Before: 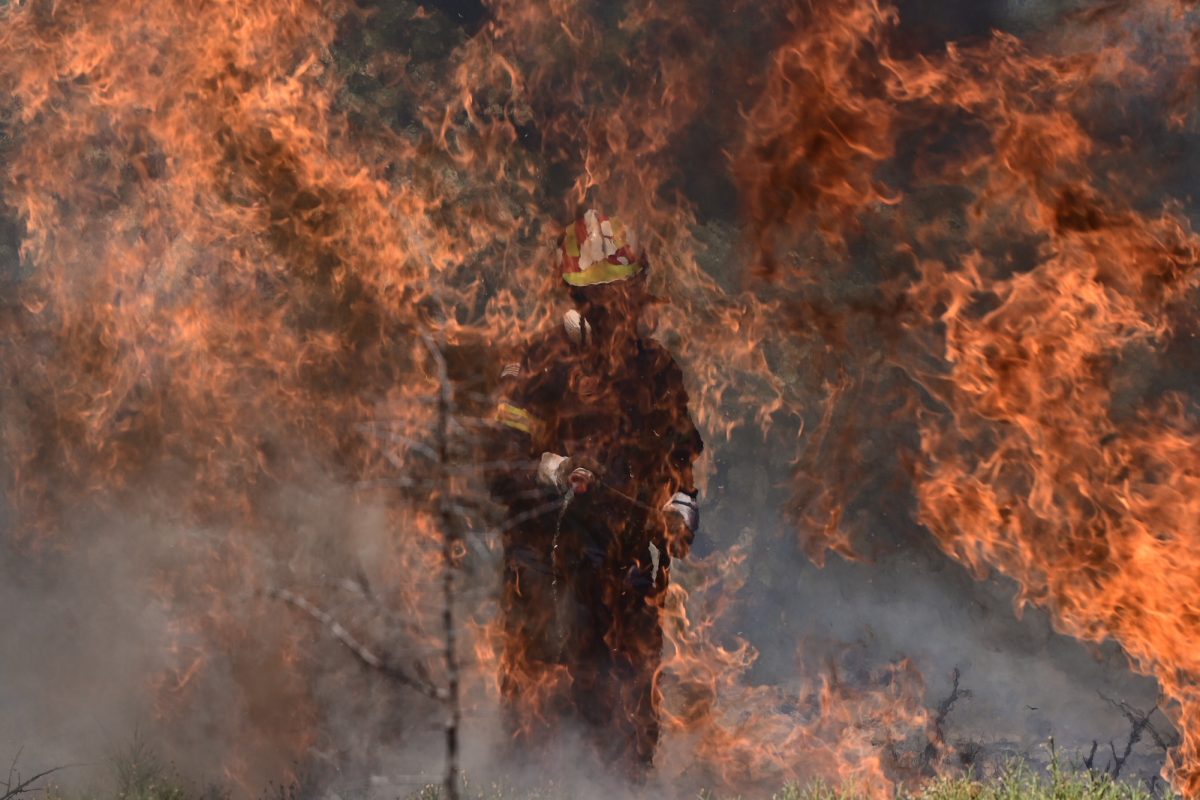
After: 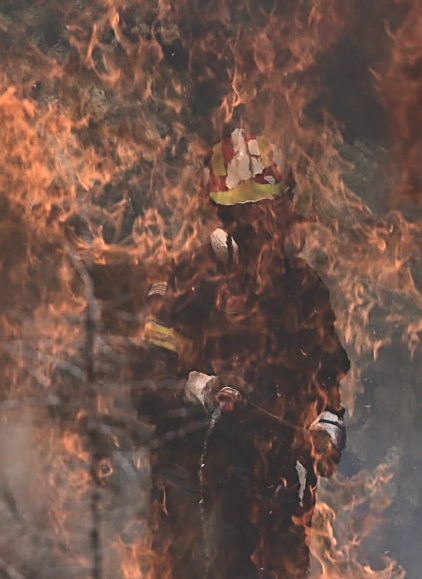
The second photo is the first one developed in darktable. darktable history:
crop and rotate: left 29.476%, top 10.214%, right 35.32%, bottom 17.333%
sharpen: on, module defaults
local contrast: mode bilateral grid, contrast 20, coarseness 50, detail 120%, midtone range 0.2
exposure: black level correction -0.028, compensate highlight preservation false
